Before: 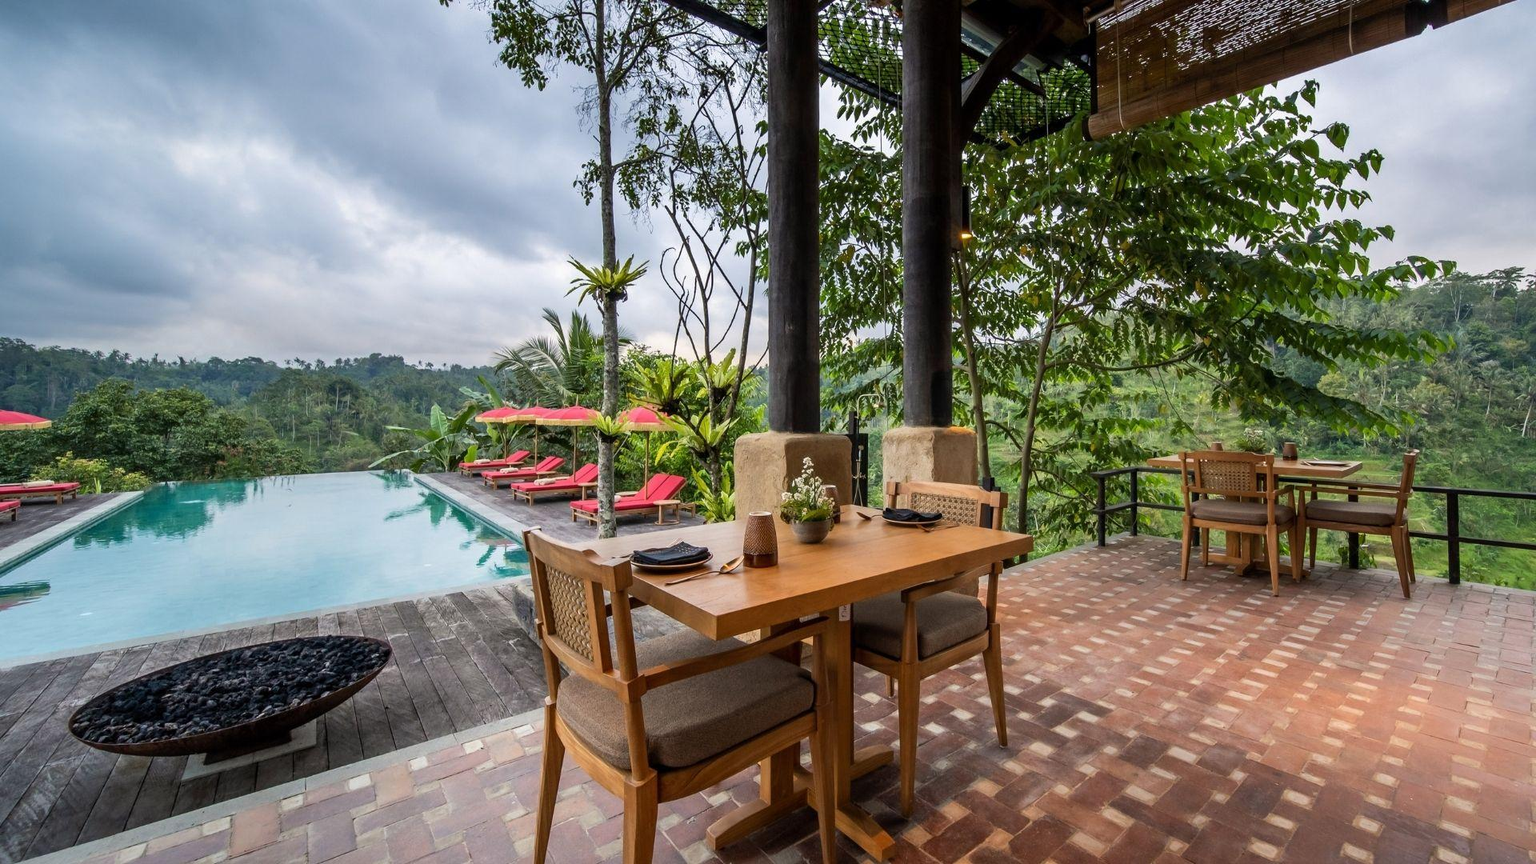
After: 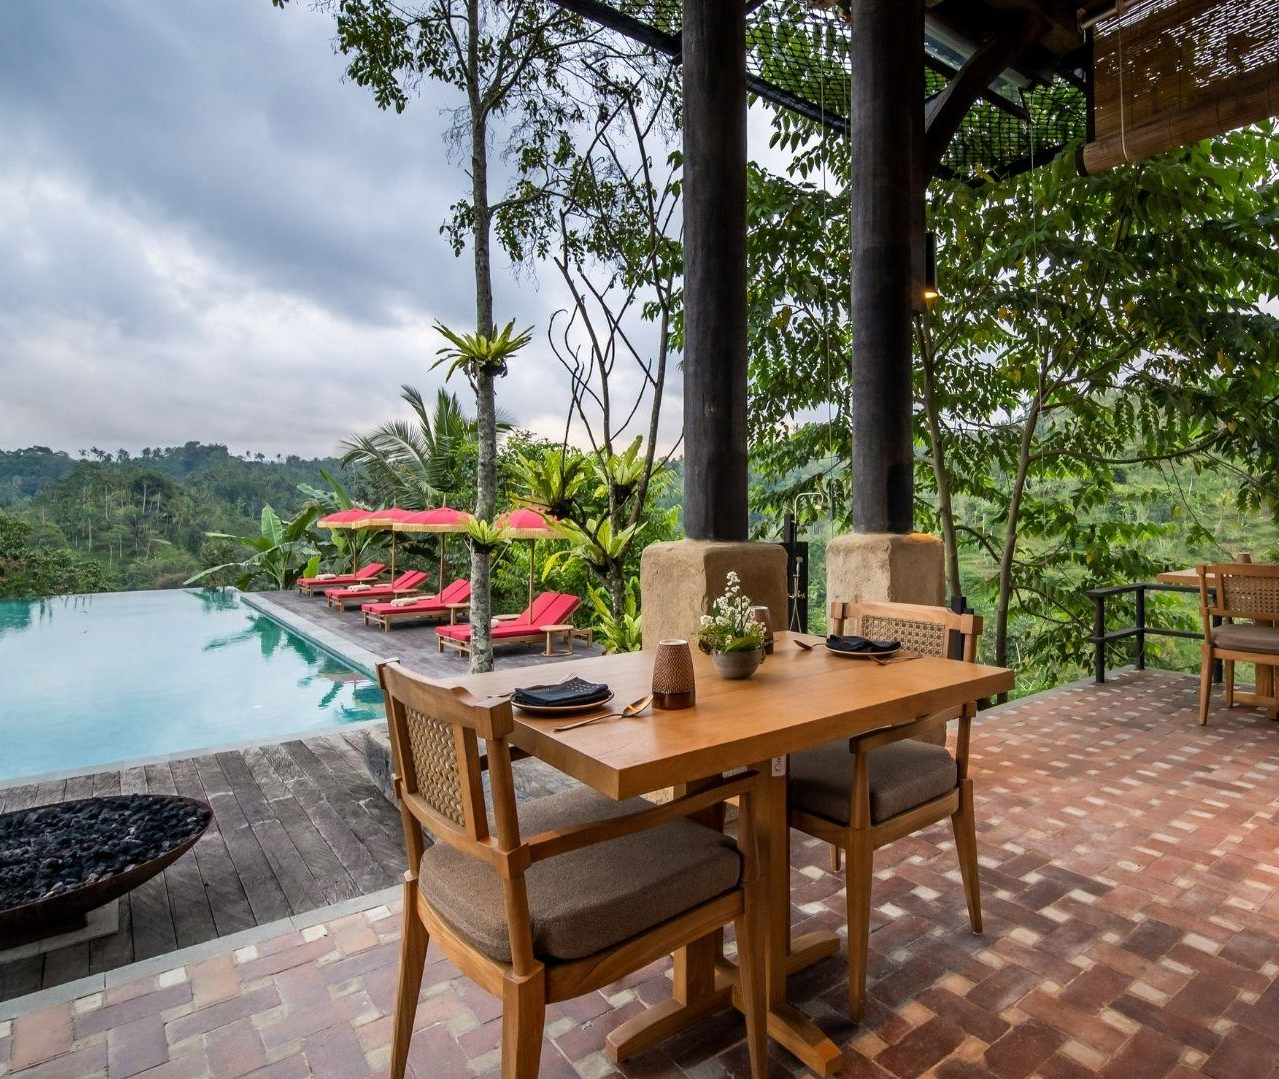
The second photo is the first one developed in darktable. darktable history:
crop and rotate: left 14.453%, right 18.899%
